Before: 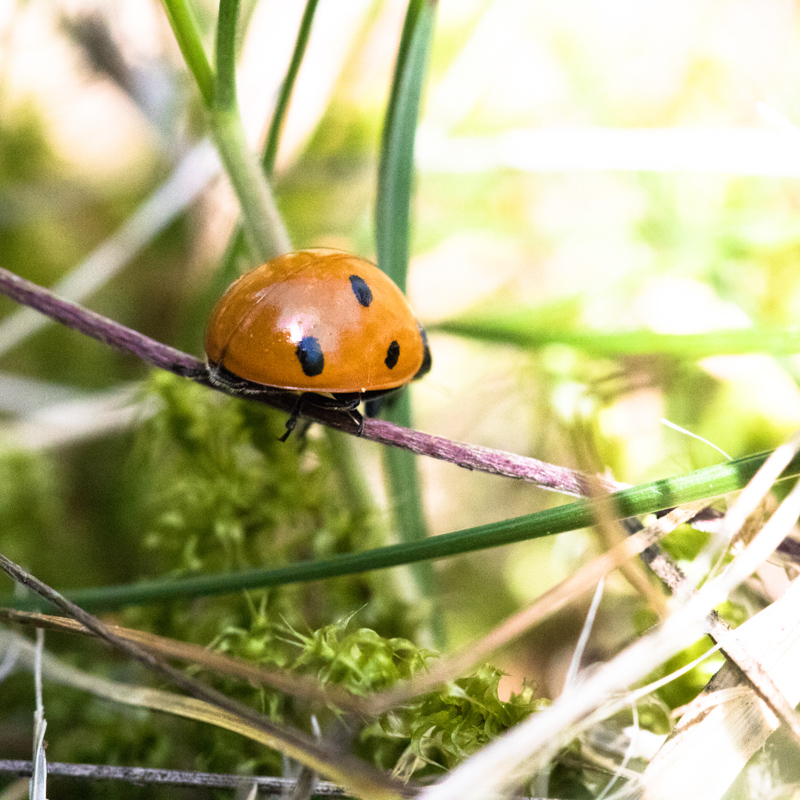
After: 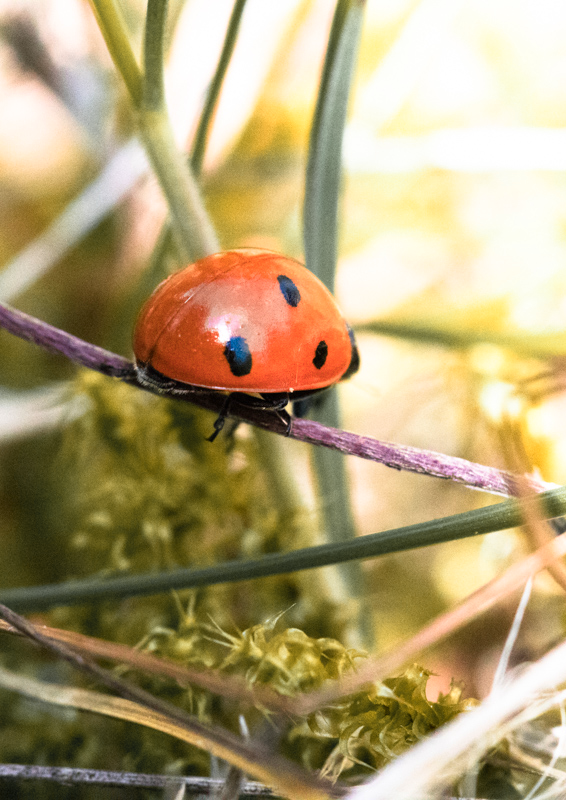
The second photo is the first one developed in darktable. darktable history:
crop and rotate: left 9.005%, right 20.185%
color zones: curves: ch1 [(0.263, 0.53) (0.376, 0.287) (0.487, 0.512) (0.748, 0.547) (1, 0.513)]; ch2 [(0.262, 0.45) (0.751, 0.477)], mix 40.46%
